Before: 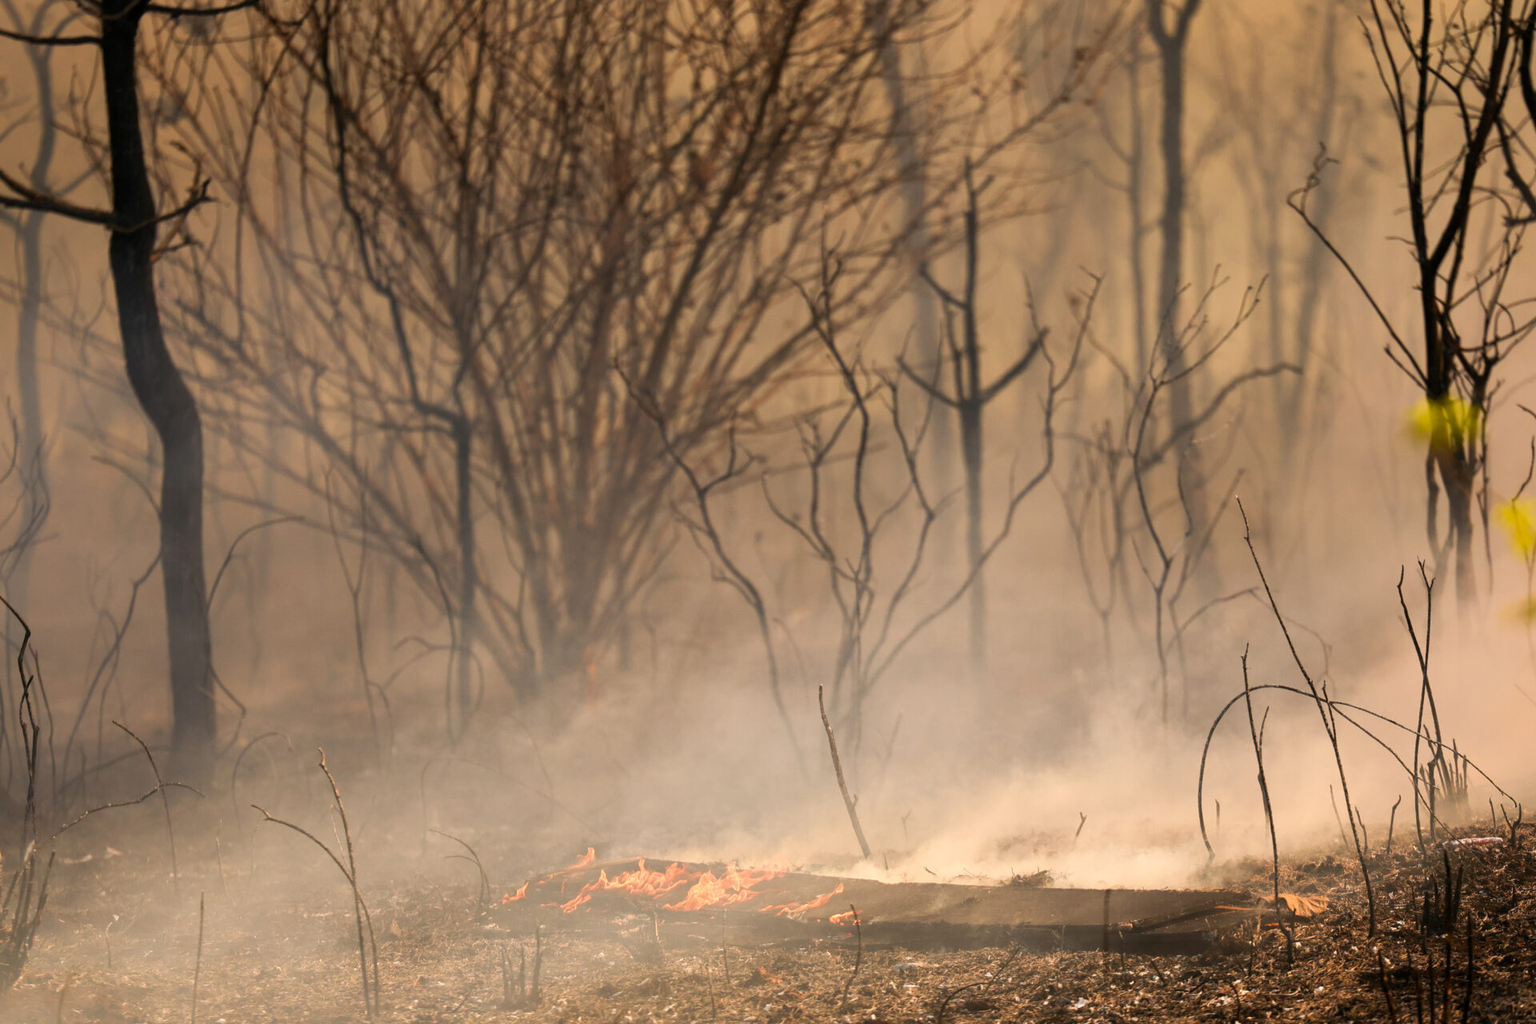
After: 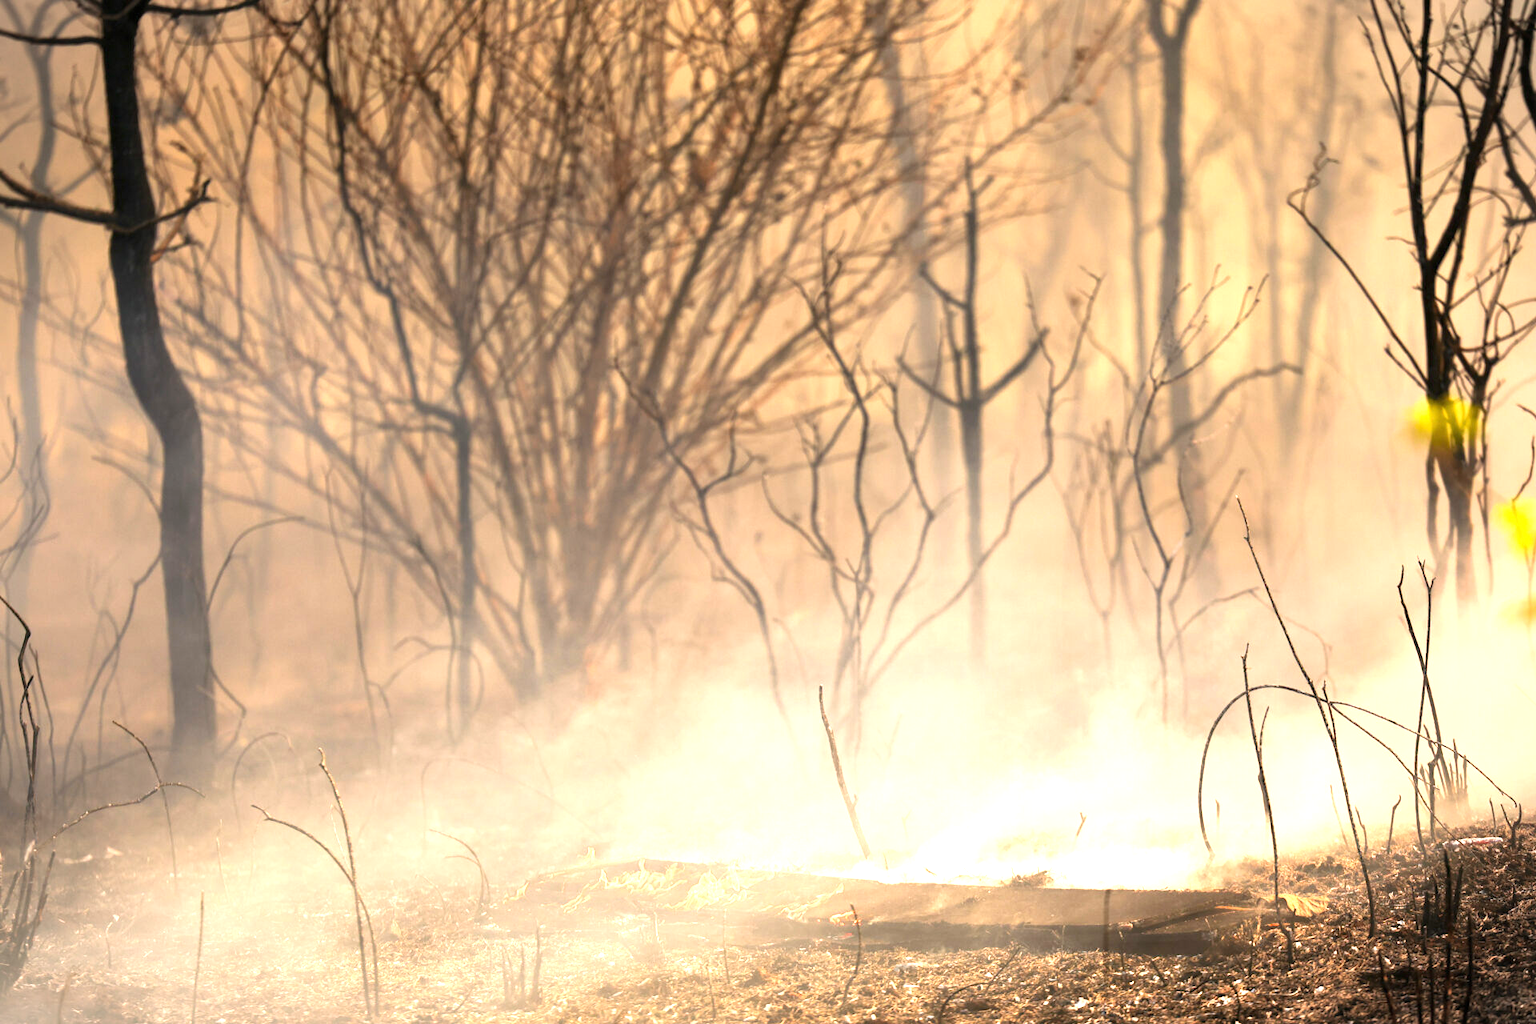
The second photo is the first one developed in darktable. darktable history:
vignetting: fall-off start 100.58%, width/height ratio 1.309
exposure: black level correction 0, exposure 1.341 EV, compensate exposure bias true, compensate highlight preservation false
